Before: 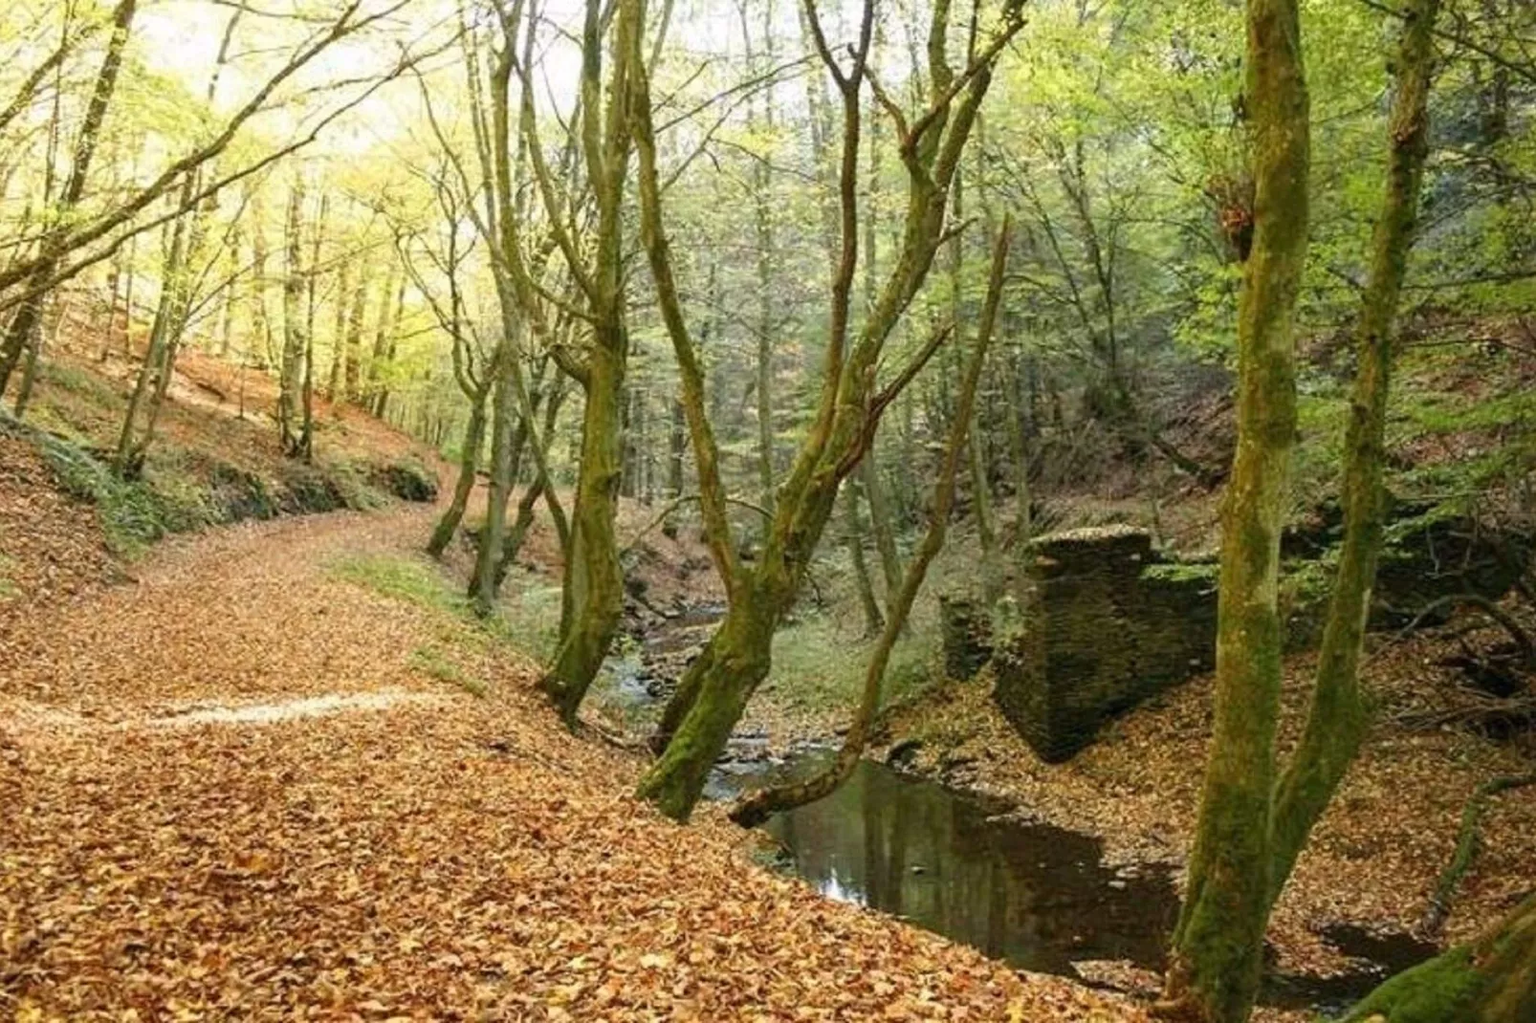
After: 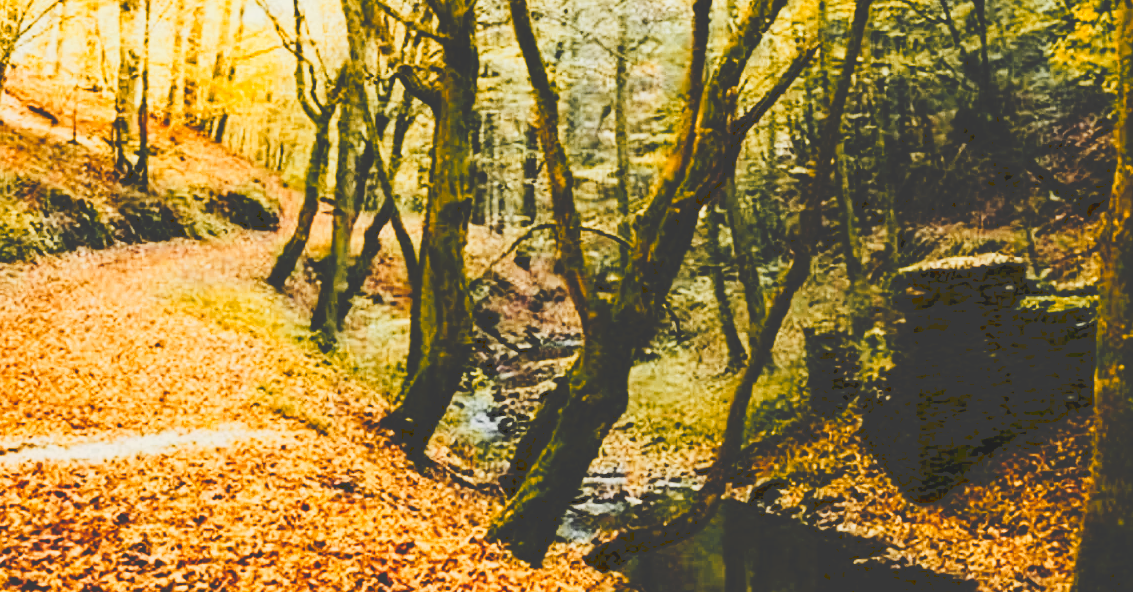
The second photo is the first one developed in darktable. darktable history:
tone curve: curves: ch0 [(0, 0) (0.003, 0.231) (0.011, 0.231) (0.025, 0.231) (0.044, 0.231) (0.069, 0.231) (0.1, 0.234) (0.136, 0.239) (0.177, 0.243) (0.224, 0.247) (0.277, 0.265) (0.335, 0.311) (0.399, 0.389) (0.468, 0.507) (0.543, 0.634) (0.623, 0.74) (0.709, 0.83) (0.801, 0.889) (0.898, 0.93) (1, 1)], preserve colors none
color zones: curves: ch0 [(0, 0.499) (0.143, 0.5) (0.286, 0.5) (0.429, 0.476) (0.571, 0.284) (0.714, 0.243) (0.857, 0.449) (1, 0.499)]; ch1 [(0, 0.532) (0.143, 0.645) (0.286, 0.696) (0.429, 0.211) (0.571, 0.504) (0.714, 0.493) (0.857, 0.495) (1, 0.532)]; ch2 [(0, 0.5) (0.143, 0.5) (0.286, 0.427) (0.429, 0.324) (0.571, 0.5) (0.714, 0.5) (0.857, 0.5) (1, 0.5)]
crop: left 11.123%, top 27.61%, right 18.3%, bottom 17.034%
filmic rgb: black relative exposure -5 EV, white relative exposure 3.5 EV, hardness 3.19, contrast 1.4, highlights saturation mix -50%
